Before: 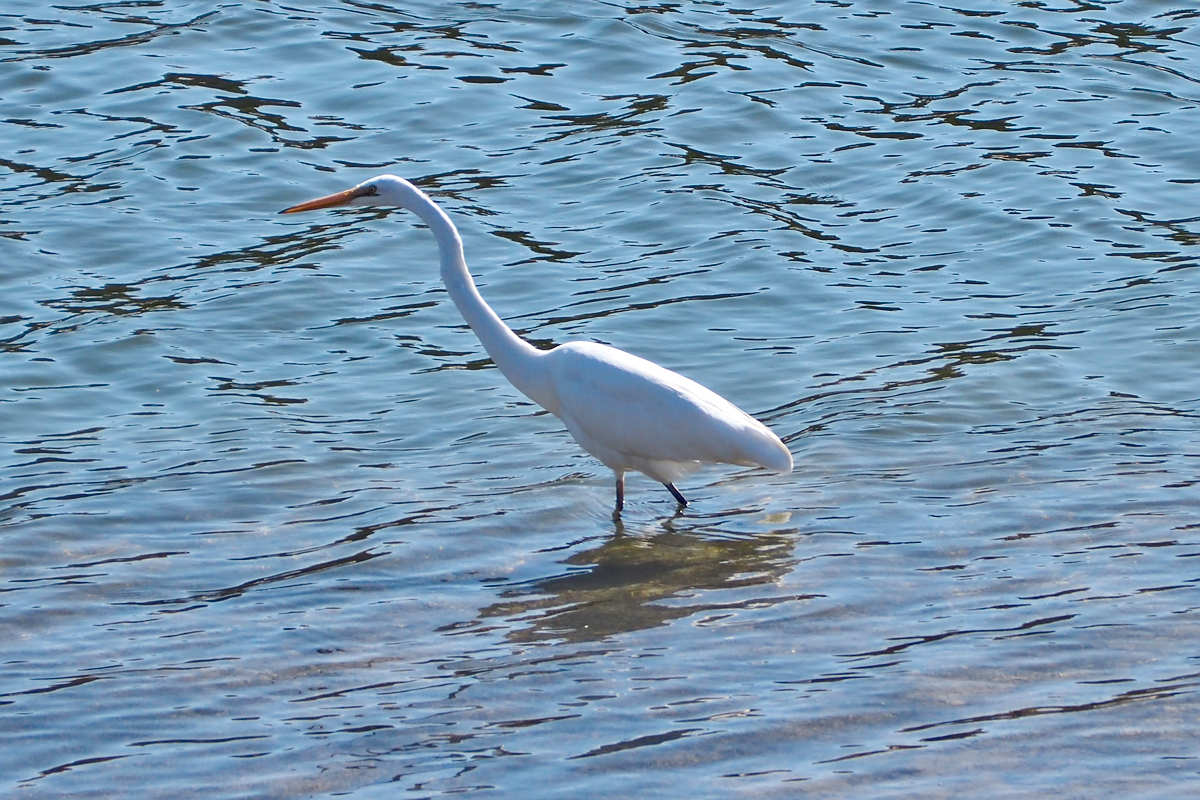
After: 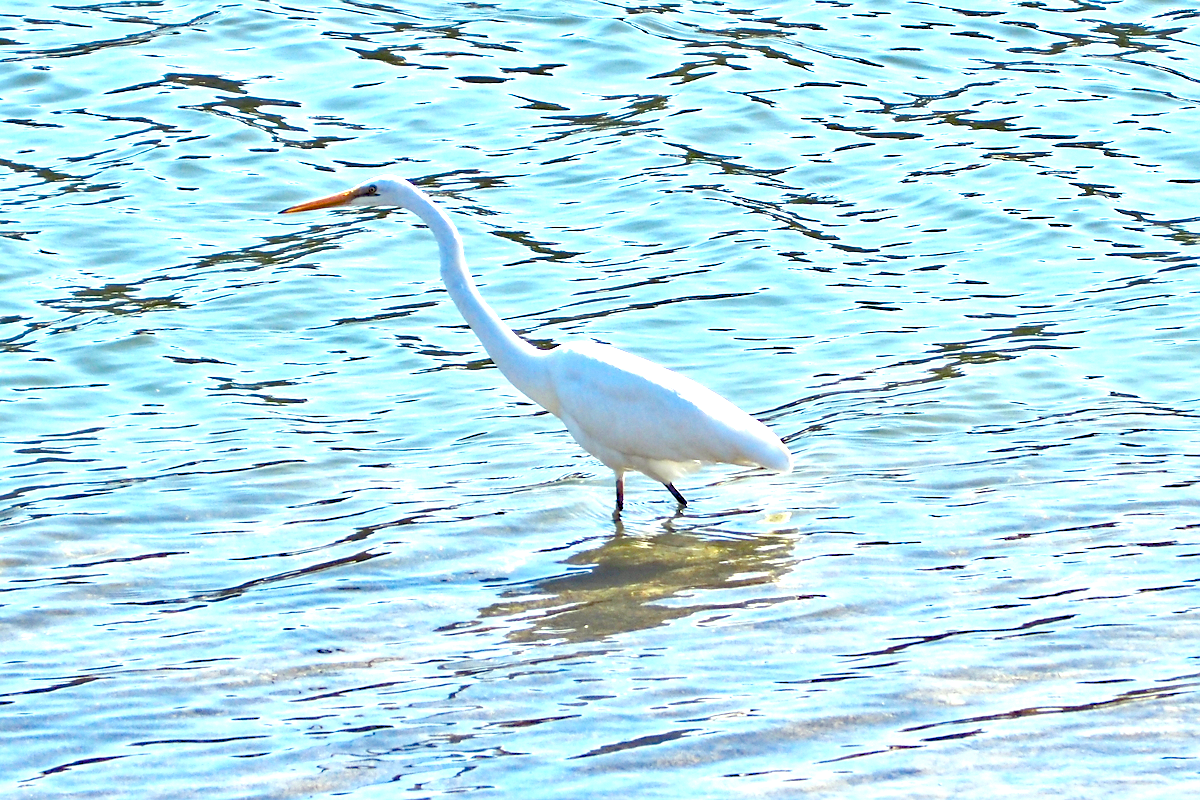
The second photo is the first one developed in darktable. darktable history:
color balance rgb: global offset › luminance -0.88%, linear chroma grading › shadows -7.697%, linear chroma grading › global chroma 9.689%, perceptual saturation grading › global saturation 0.583%, perceptual saturation grading › highlights -16.077%, perceptual saturation grading › shadows 24.136%
exposure: black level correction 0, exposure 1.571 EV, compensate exposure bias true, compensate highlight preservation false
color correction: highlights a* -5.77, highlights b* 10.9
haze removal: compatibility mode true, adaptive false
